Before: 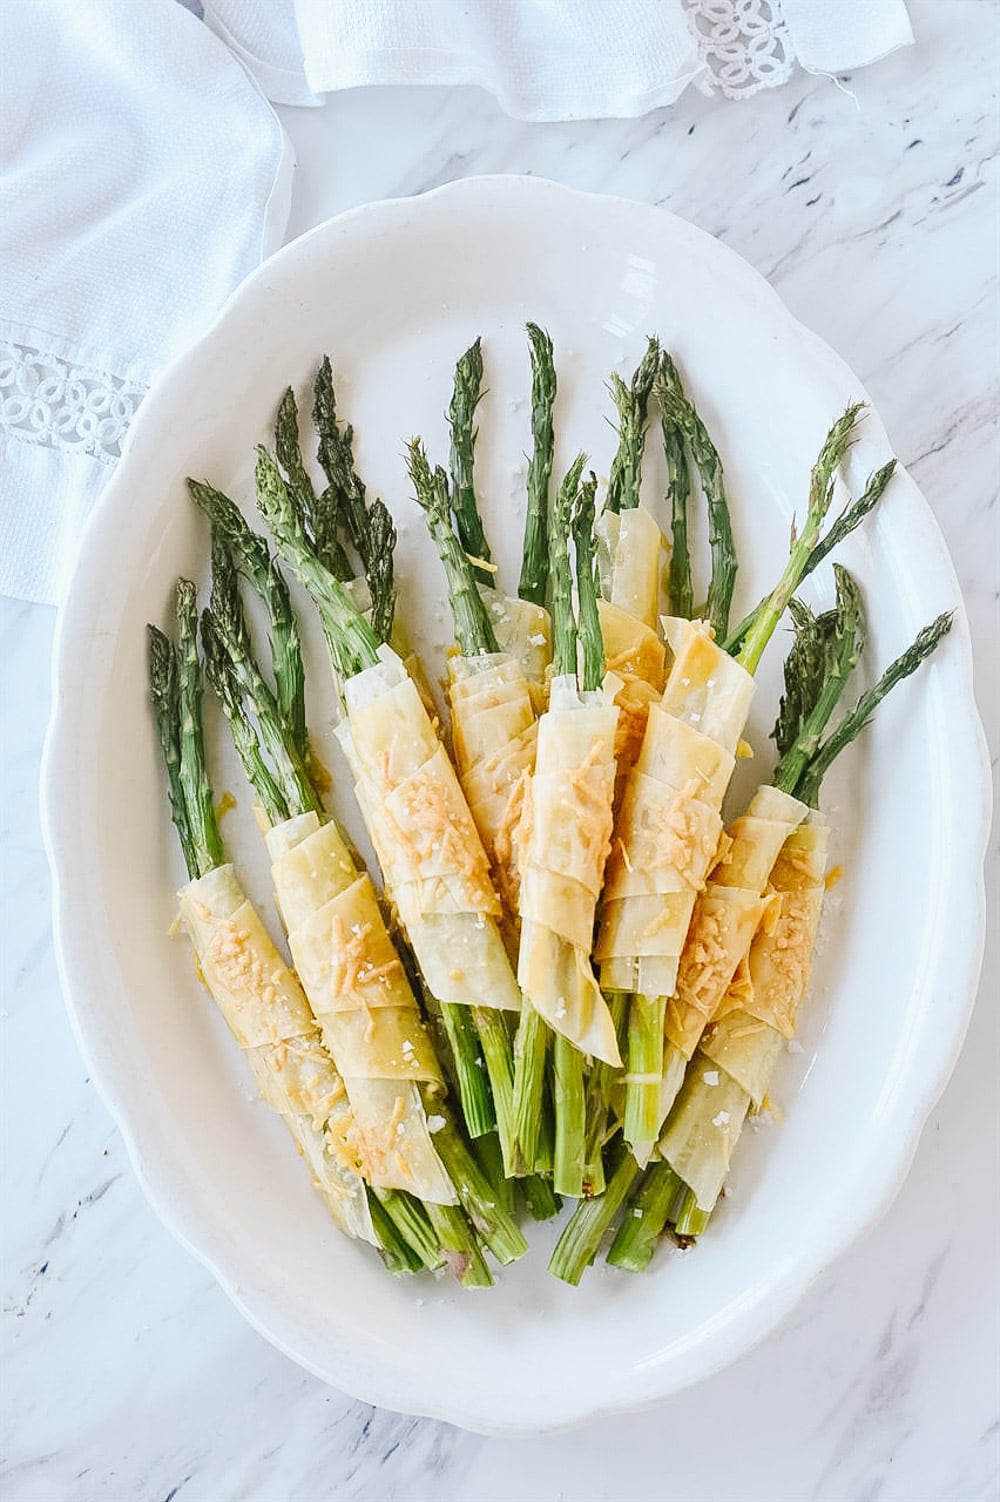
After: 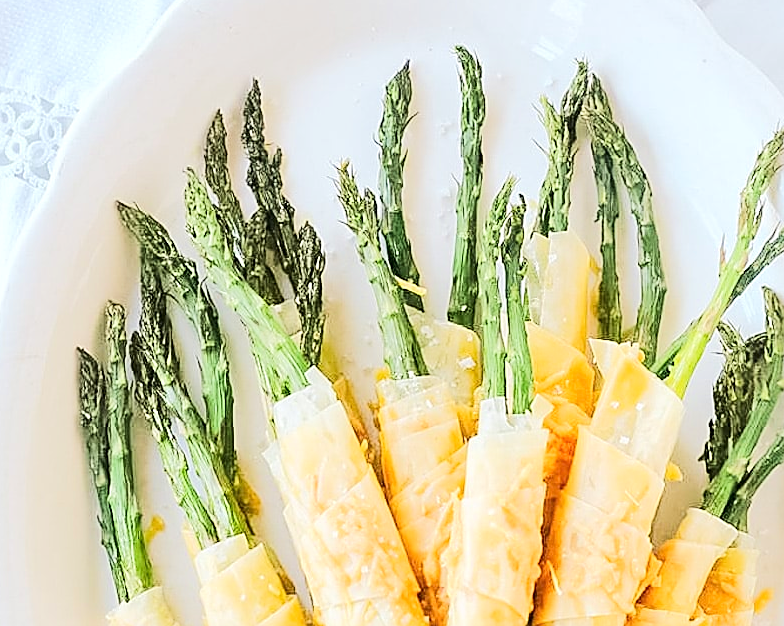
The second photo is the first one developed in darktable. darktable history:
tone equalizer: -7 EV 0.142 EV, -6 EV 0.572 EV, -5 EV 1.12 EV, -4 EV 1.31 EV, -3 EV 1.17 EV, -2 EV 0.6 EV, -1 EV 0.151 EV, edges refinement/feathering 500, mask exposure compensation -1.57 EV, preserve details no
crop: left 7.188%, top 18.481%, right 14.327%, bottom 39.826%
sharpen: on, module defaults
